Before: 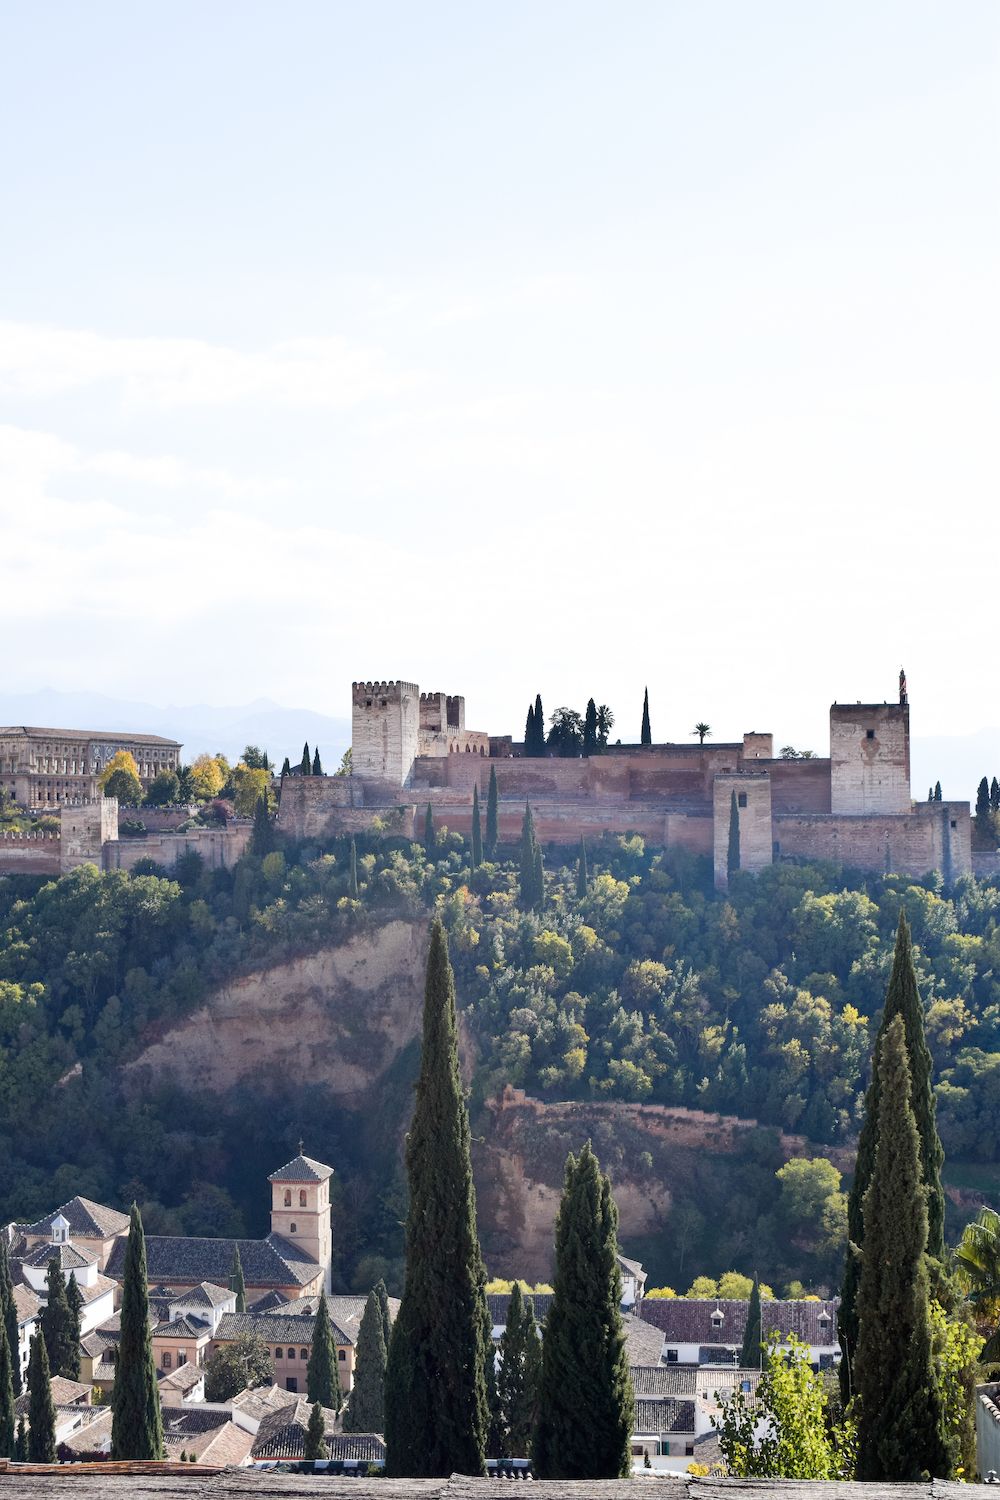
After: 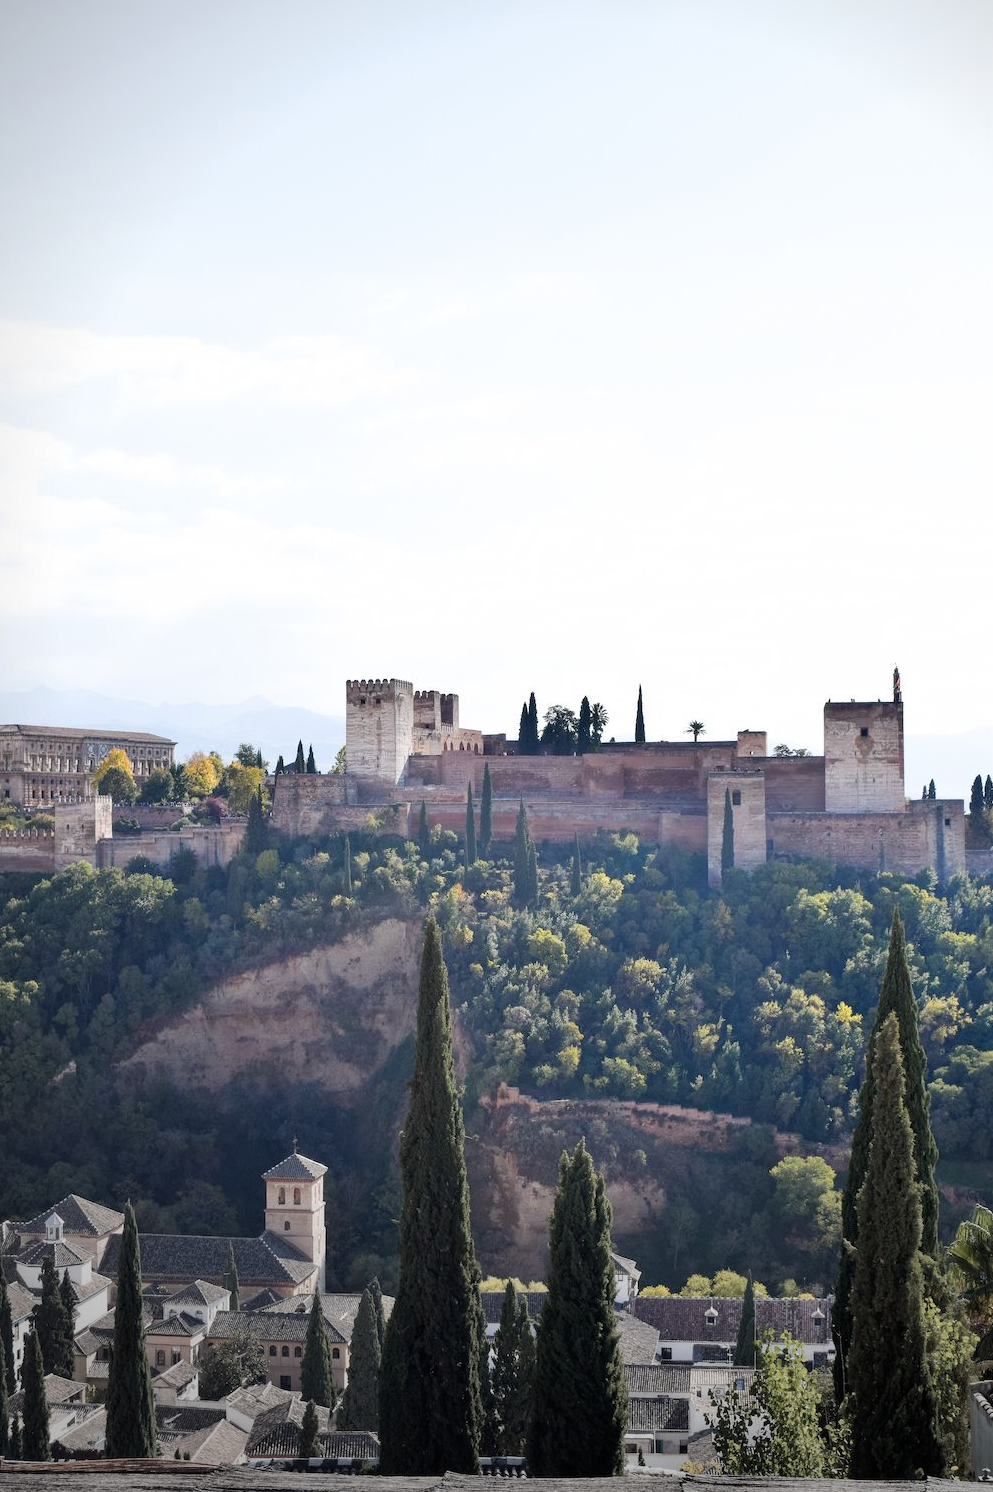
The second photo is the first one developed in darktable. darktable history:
vignetting: fall-off start 73.57%, center (0.22, -0.235)
crop and rotate: left 0.614%, top 0.179%, bottom 0.309%
